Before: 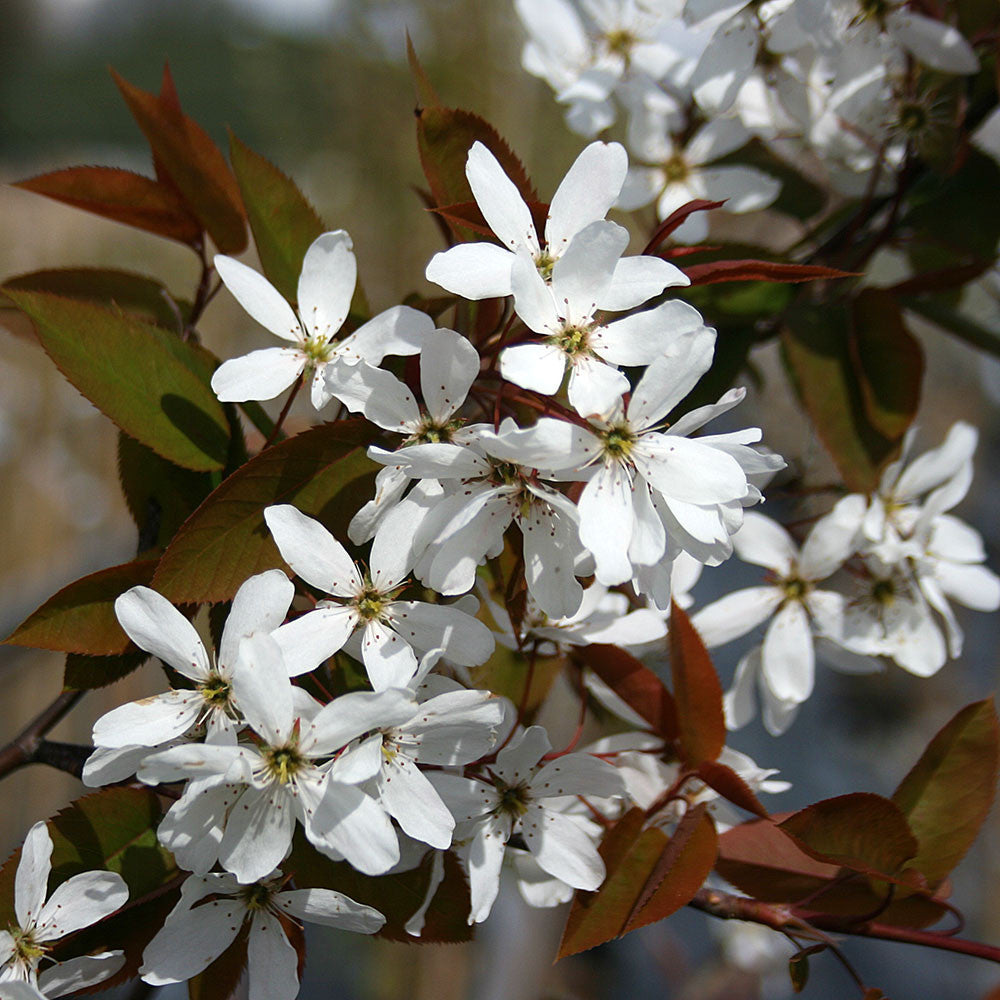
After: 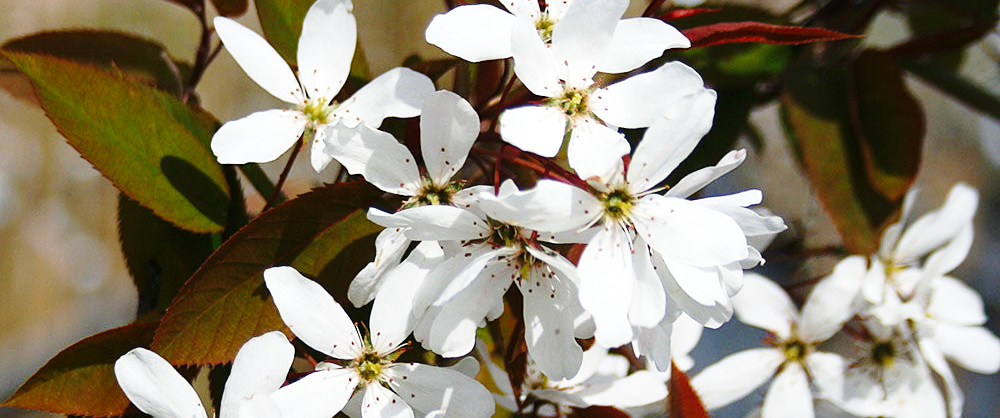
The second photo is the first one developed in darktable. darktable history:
crop and rotate: top 23.84%, bottom 34.294%
base curve: curves: ch0 [(0, 0) (0.028, 0.03) (0.121, 0.232) (0.46, 0.748) (0.859, 0.968) (1, 1)], preserve colors none
